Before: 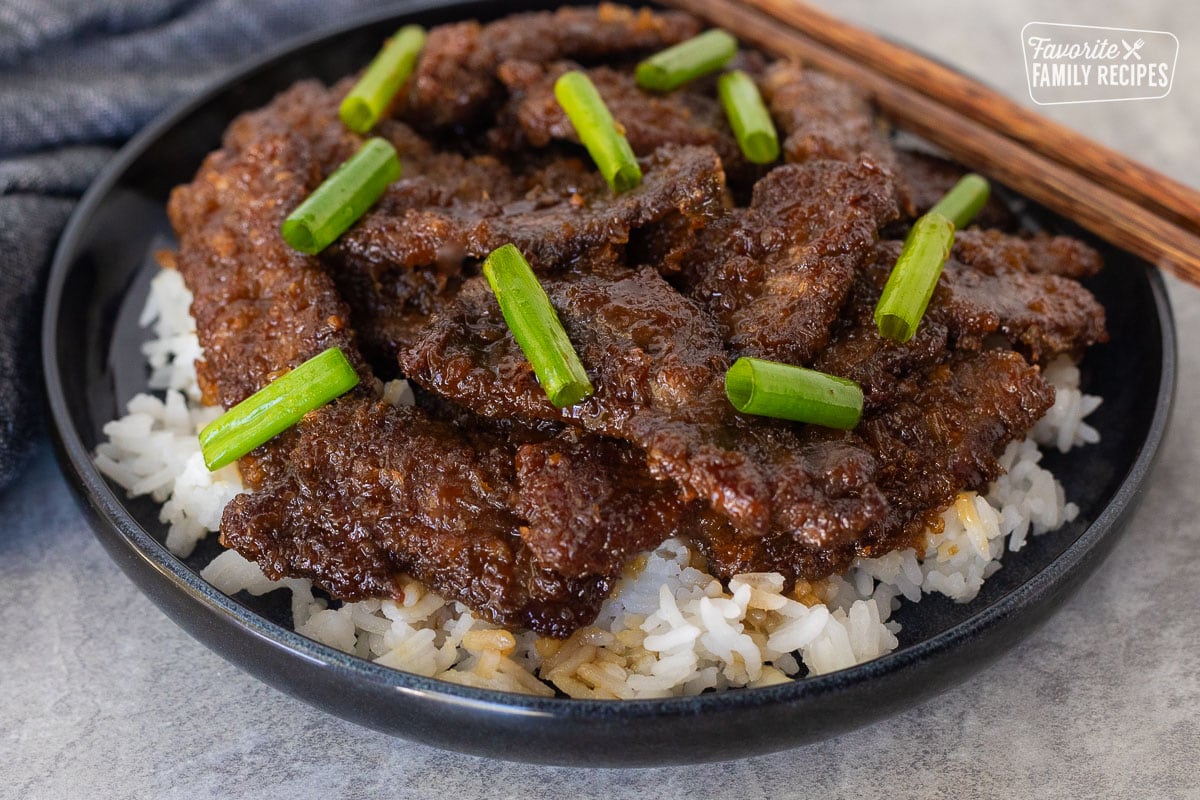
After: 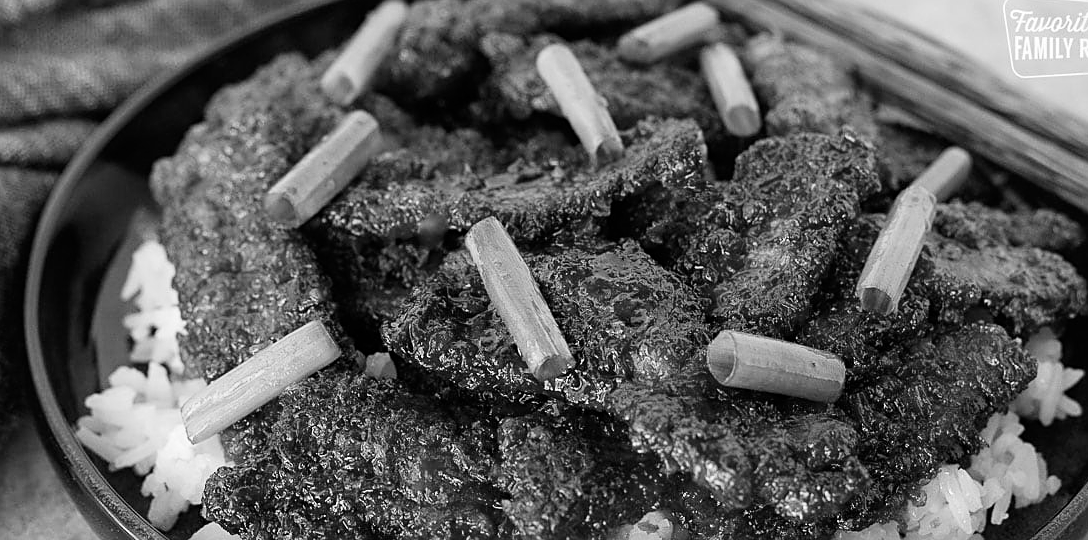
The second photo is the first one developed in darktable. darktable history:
crop: left 1.509%, top 3.452%, right 7.696%, bottom 28.452%
white balance: emerald 1
tone curve: curves: ch0 [(0, 0) (0.004, 0.001) (0.133, 0.112) (0.325, 0.362) (0.832, 0.893) (1, 1)], color space Lab, linked channels, preserve colors none
tone equalizer: on, module defaults
monochrome: on, module defaults
sharpen: amount 0.478
